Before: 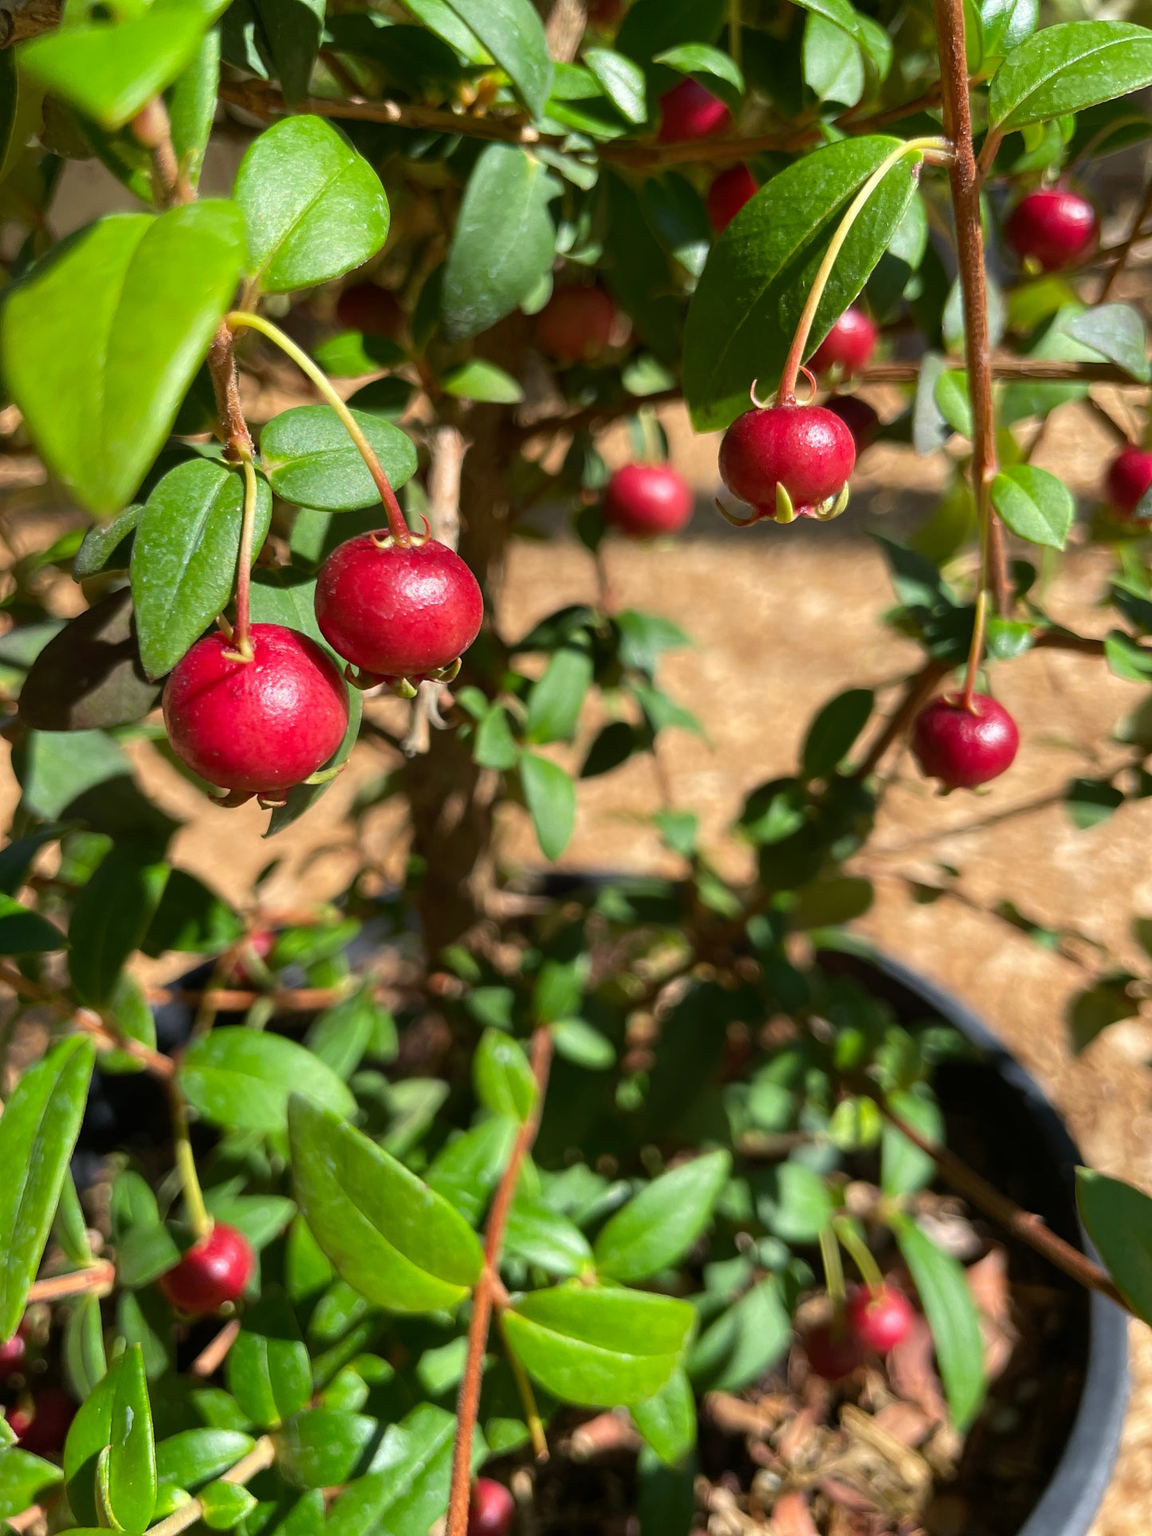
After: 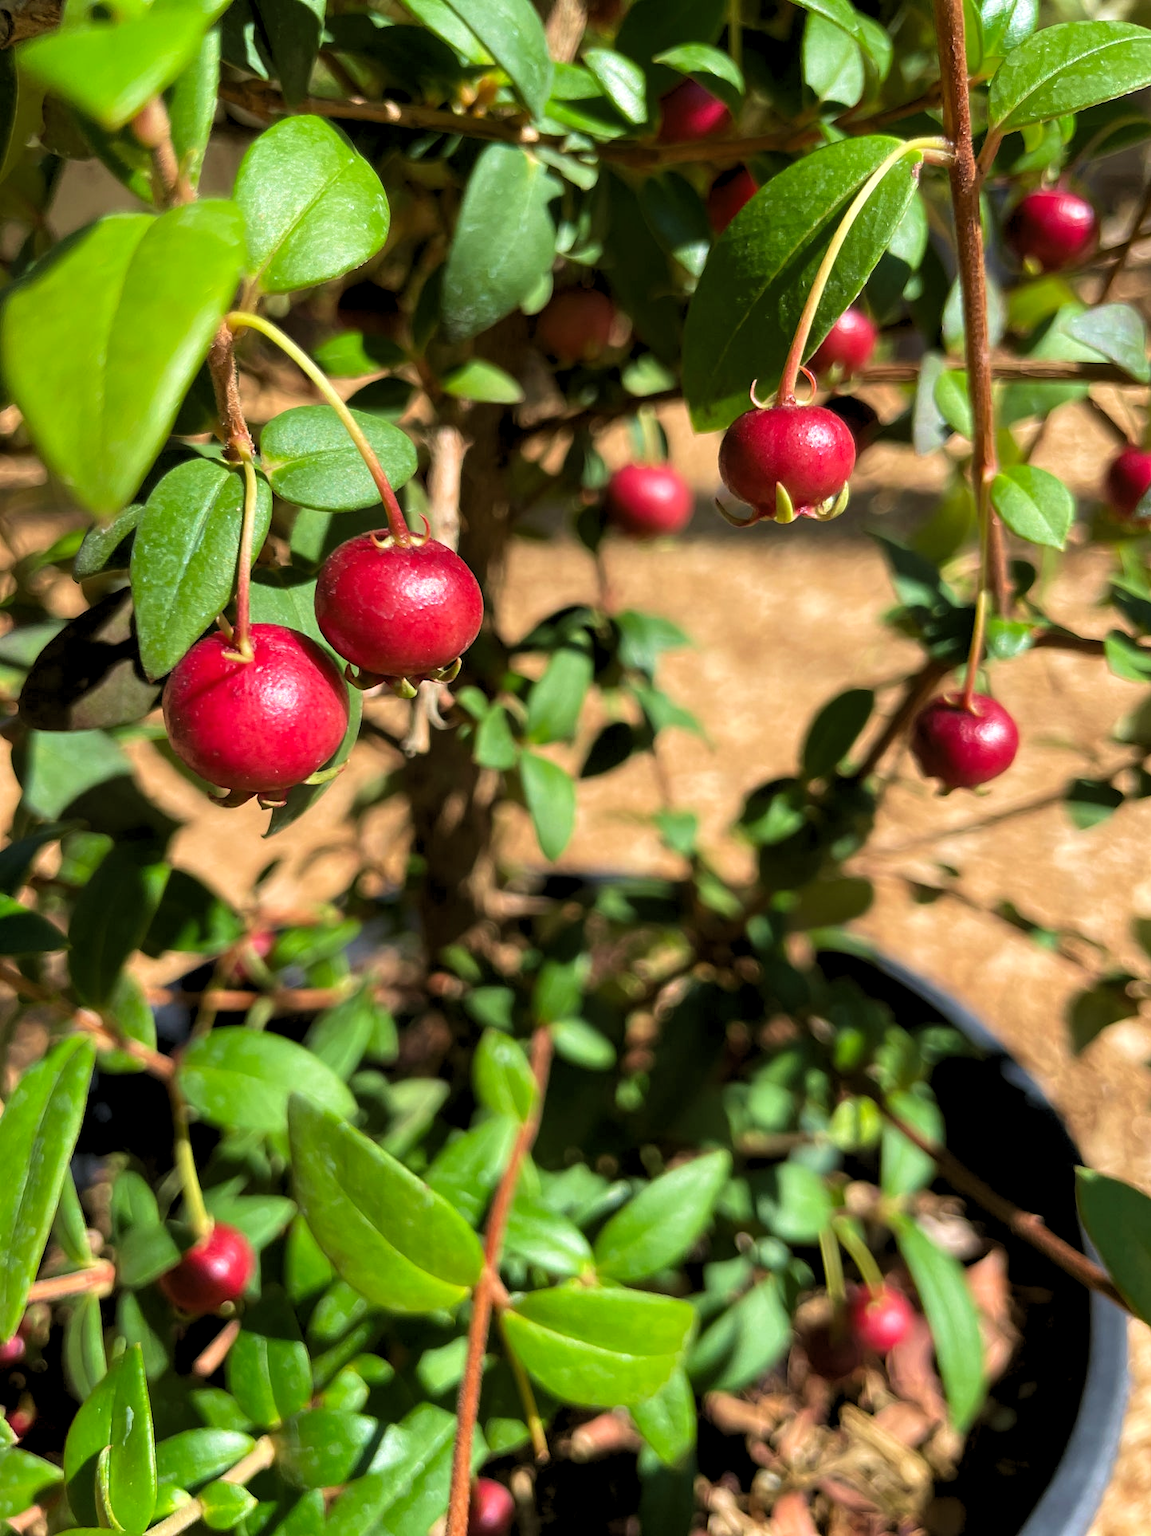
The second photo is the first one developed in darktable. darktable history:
velvia: on, module defaults
levels: levels [0.073, 0.497, 0.972]
